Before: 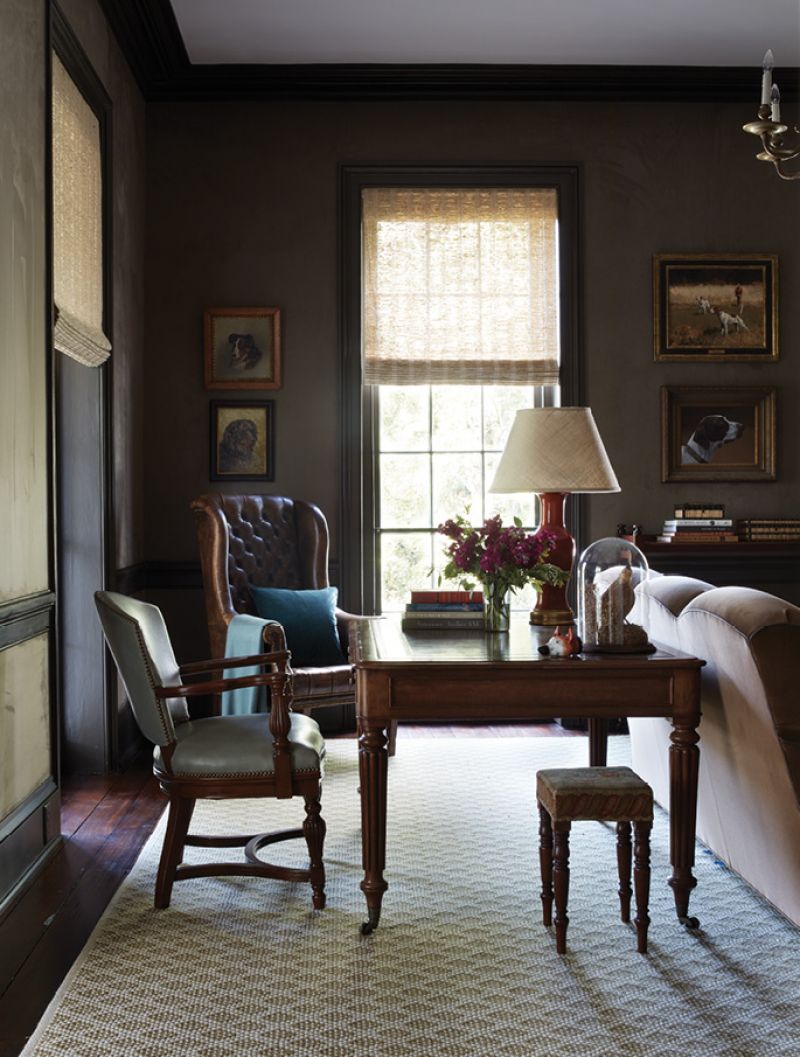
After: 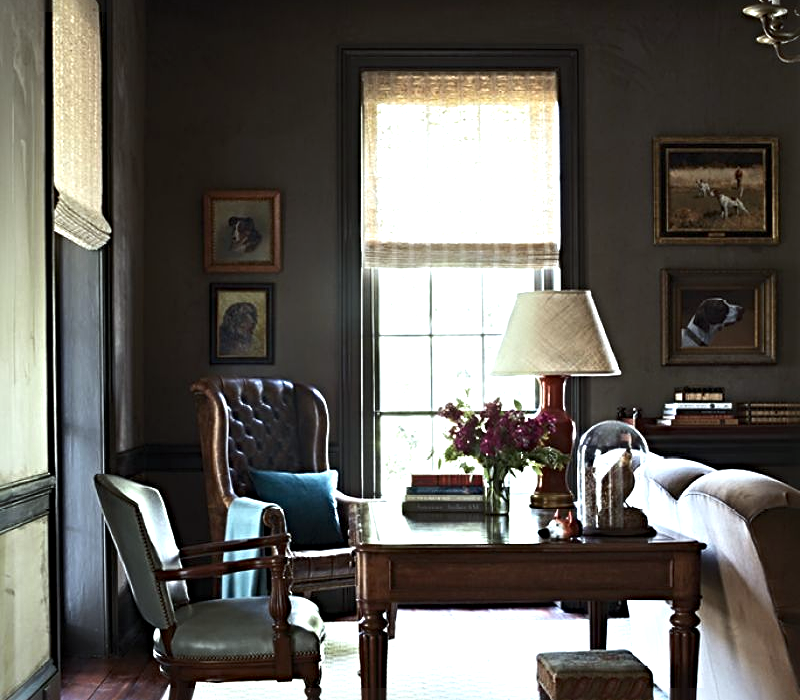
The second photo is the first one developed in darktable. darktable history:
tone equalizer: -8 EV 0.001 EV, -7 EV -0.001 EV, -6 EV 0.004 EV, -5 EV -0.039 EV, -4 EV -0.115 EV, -3 EV -0.157 EV, -2 EV 0.217 EV, -1 EV 0.726 EV, +0 EV 0.484 EV
sharpen: radius 4.833
exposure: exposure 0.2 EV, compensate highlight preservation false
crop: top 11.144%, bottom 22.582%
color calibration: gray › normalize channels true, illuminant as shot in camera, x 0.36, y 0.362, temperature 4563.39 K, gamut compression 0.014
